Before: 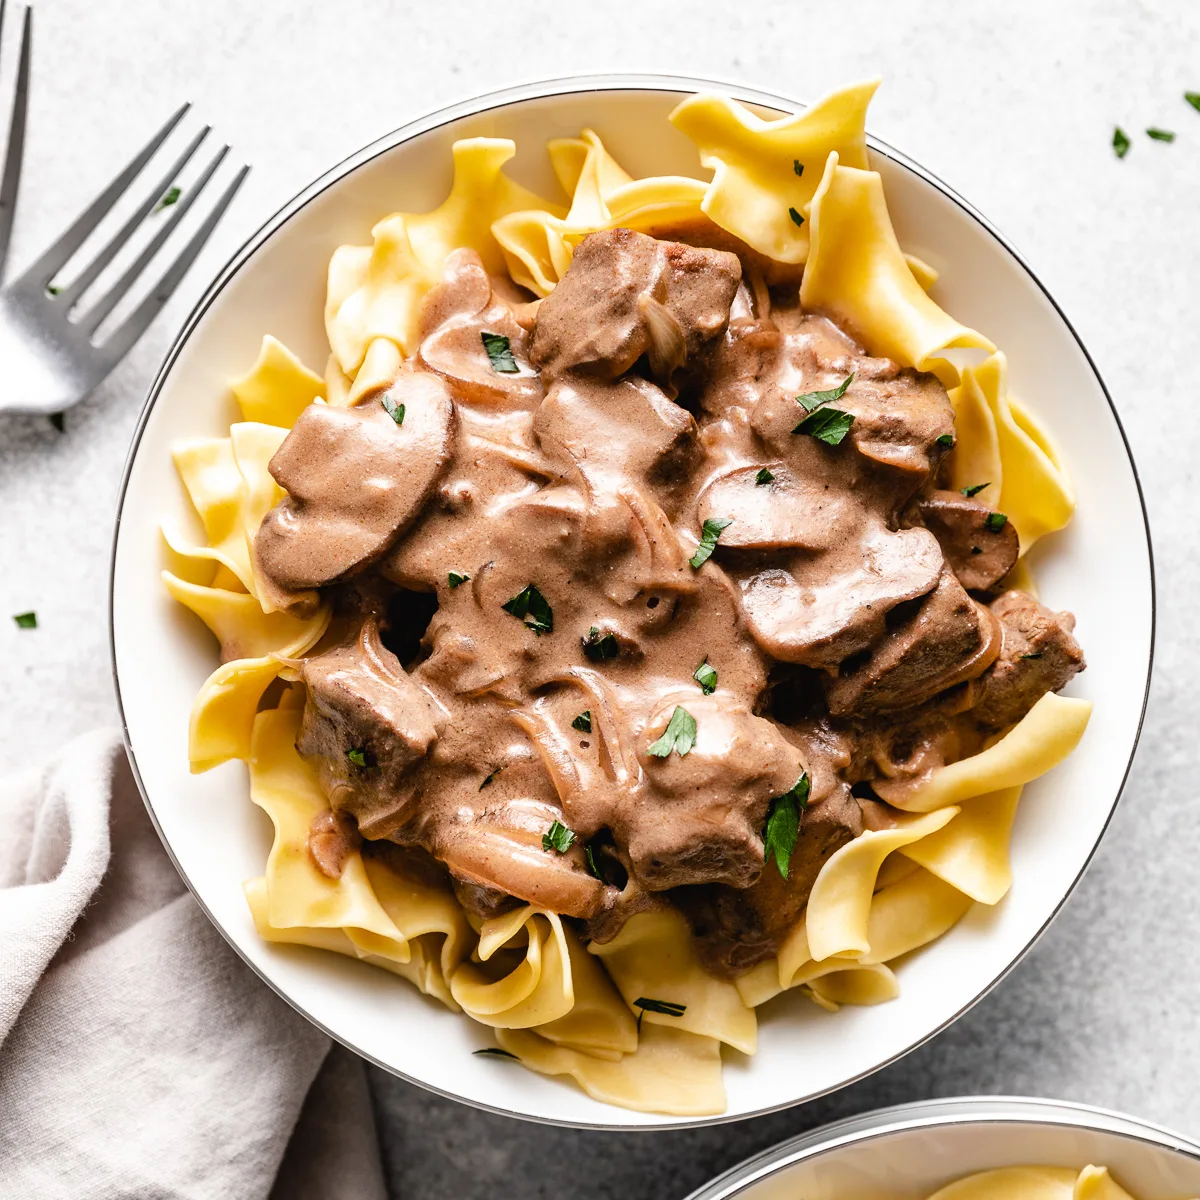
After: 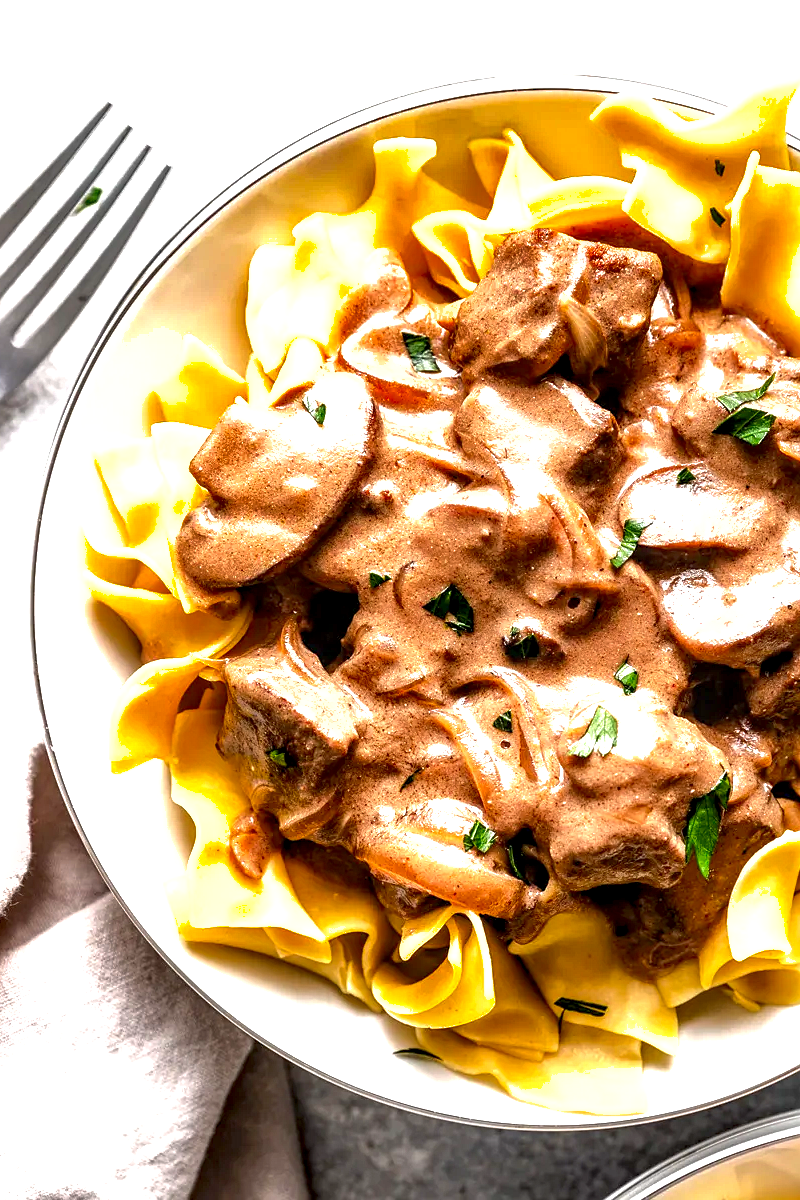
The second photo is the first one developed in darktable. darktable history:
shadows and highlights: on, module defaults
crop and rotate: left 6.617%, right 26.717%
contrast brightness saturation: contrast 0.09, saturation 0.28
sharpen: radius 1.272, amount 0.305, threshold 0
exposure: exposure 0.7 EV, compensate highlight preservation false
local contrast: highlights 60%, shadows 60%, detail 160%
